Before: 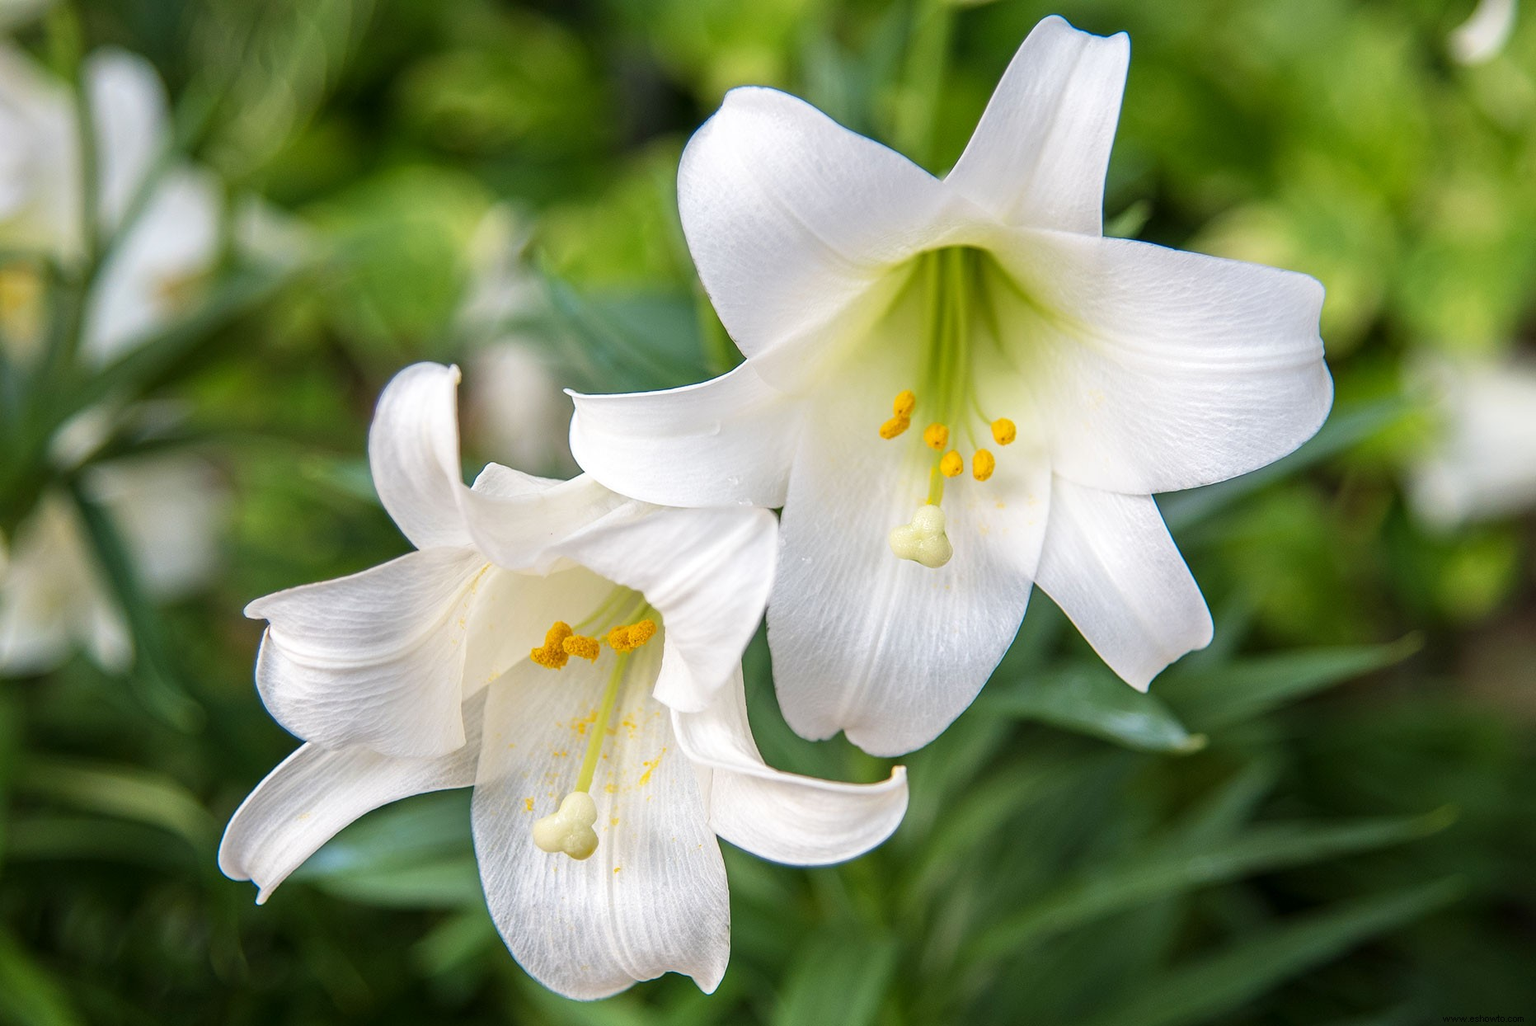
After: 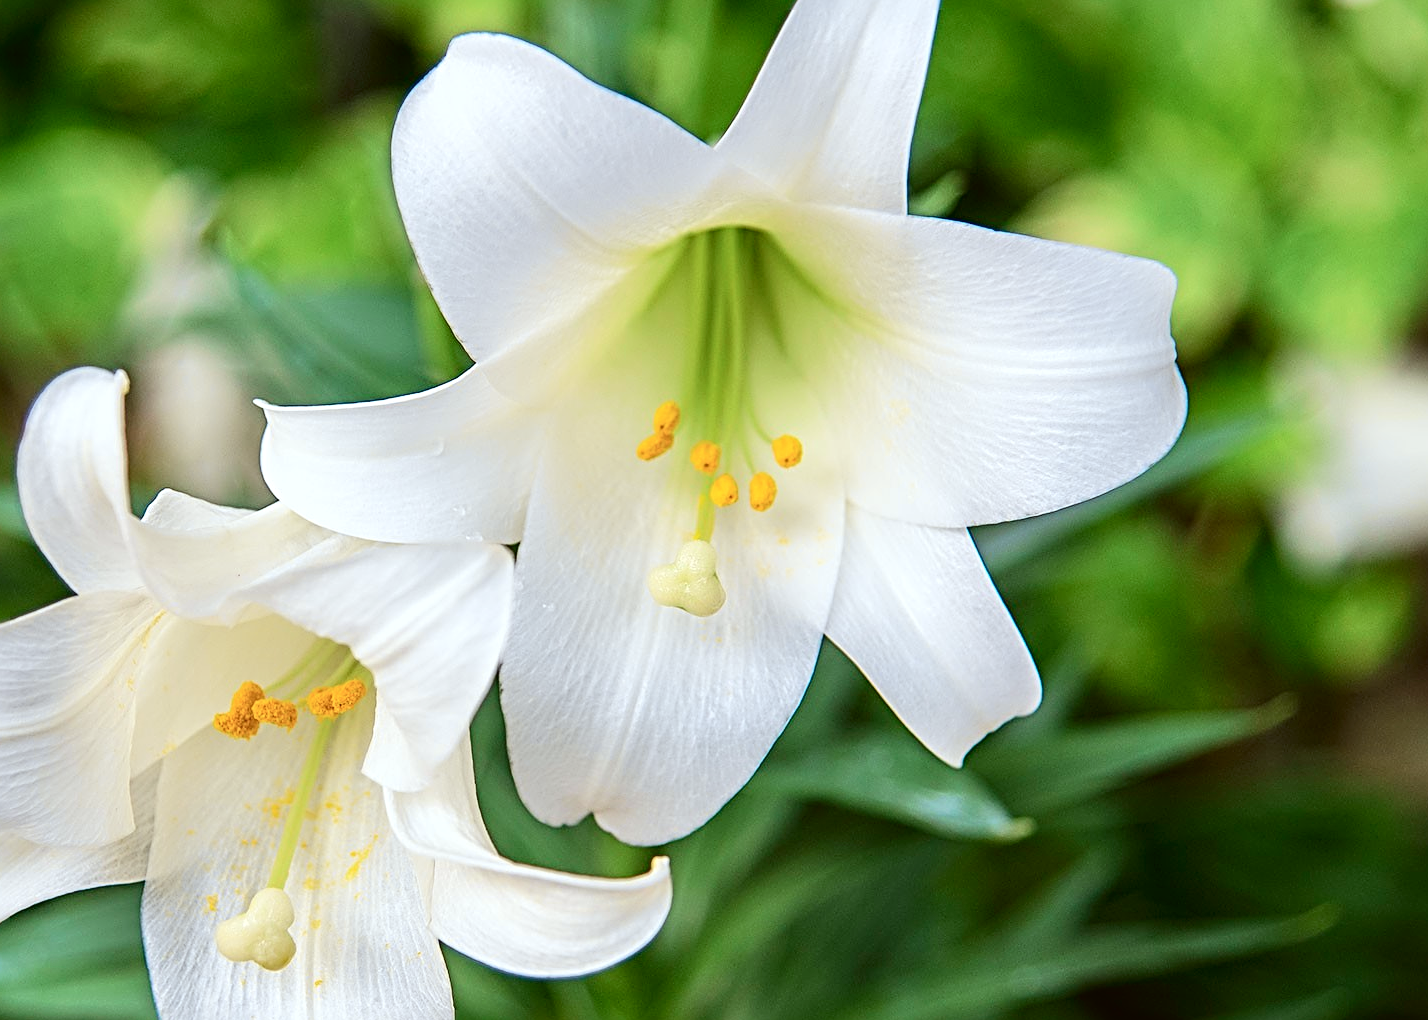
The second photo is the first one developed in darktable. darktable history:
color correction: highlights a* -2.73, highlights b* -2.09, shadows a* 2.41, shadows b* 2.73
crop: left 23.095%, top 5.827%, bottom 11.854%
sharpen: radius 4
tone curve: curves: ch0 [(0, 0.018) (0.061, 0.041) (0.205, 0.191) (0.289, 0.292) (0.39, 0.424) (0.493, 0.551) (0.666, 0.743) (0.795, 0.841) (1, 0.998)]; ch1 [(0, 0) (0.385, 0.343) (0.439, 0.415) (0.494, 0.498) (0.501, 0.501) (0.51, 0.509) (0.548, 0.563) (0.586, 0.61) (0.684, 0.658) (0.783, 0.804) (1, 1)]; ch2 [(0, 0) (0.304, 0.31) (0.403, 0.399) (0.441, 0.428) (0.47, 0.469) (0.498, 0.496) (0.524, 0.538) (0.566, 0.579) (0.648, 0.665) (0.697, 0.699) (1, 1)], color space Lab, independent channels, preserve colors none
